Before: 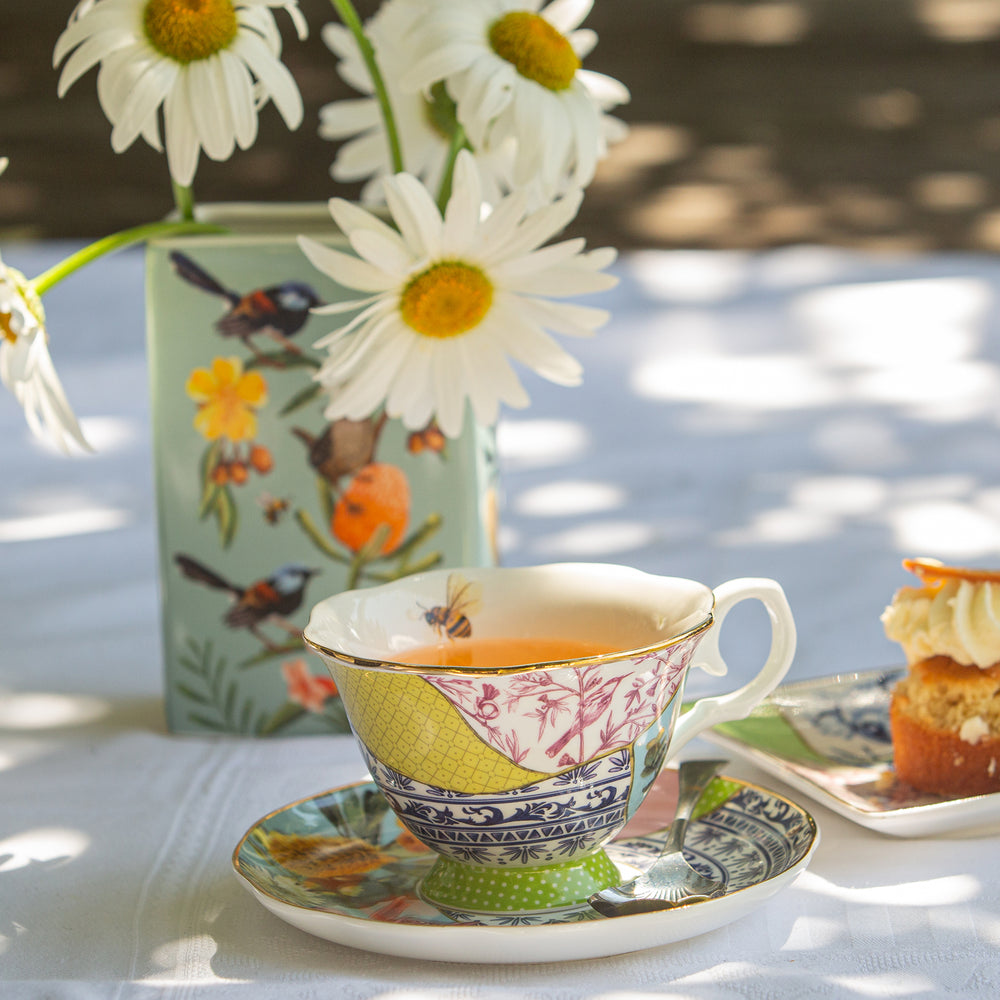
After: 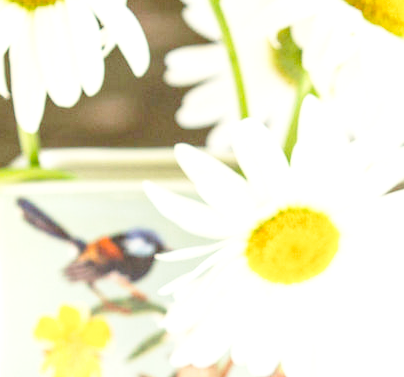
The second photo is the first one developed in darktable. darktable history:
exposure: black level correction 0, exposure 1.408 EV, compensate highlight preservation false
crop: left 15.5%, top 5.432%, right 44.086%, bottom 56.81%
base curve: curves: ch0 [(0, 0) (0.028, 0.03) (0.121, 0.232) (0.46, 0.748) (0.859, 0.968) (1, 1)], preserve colors none
